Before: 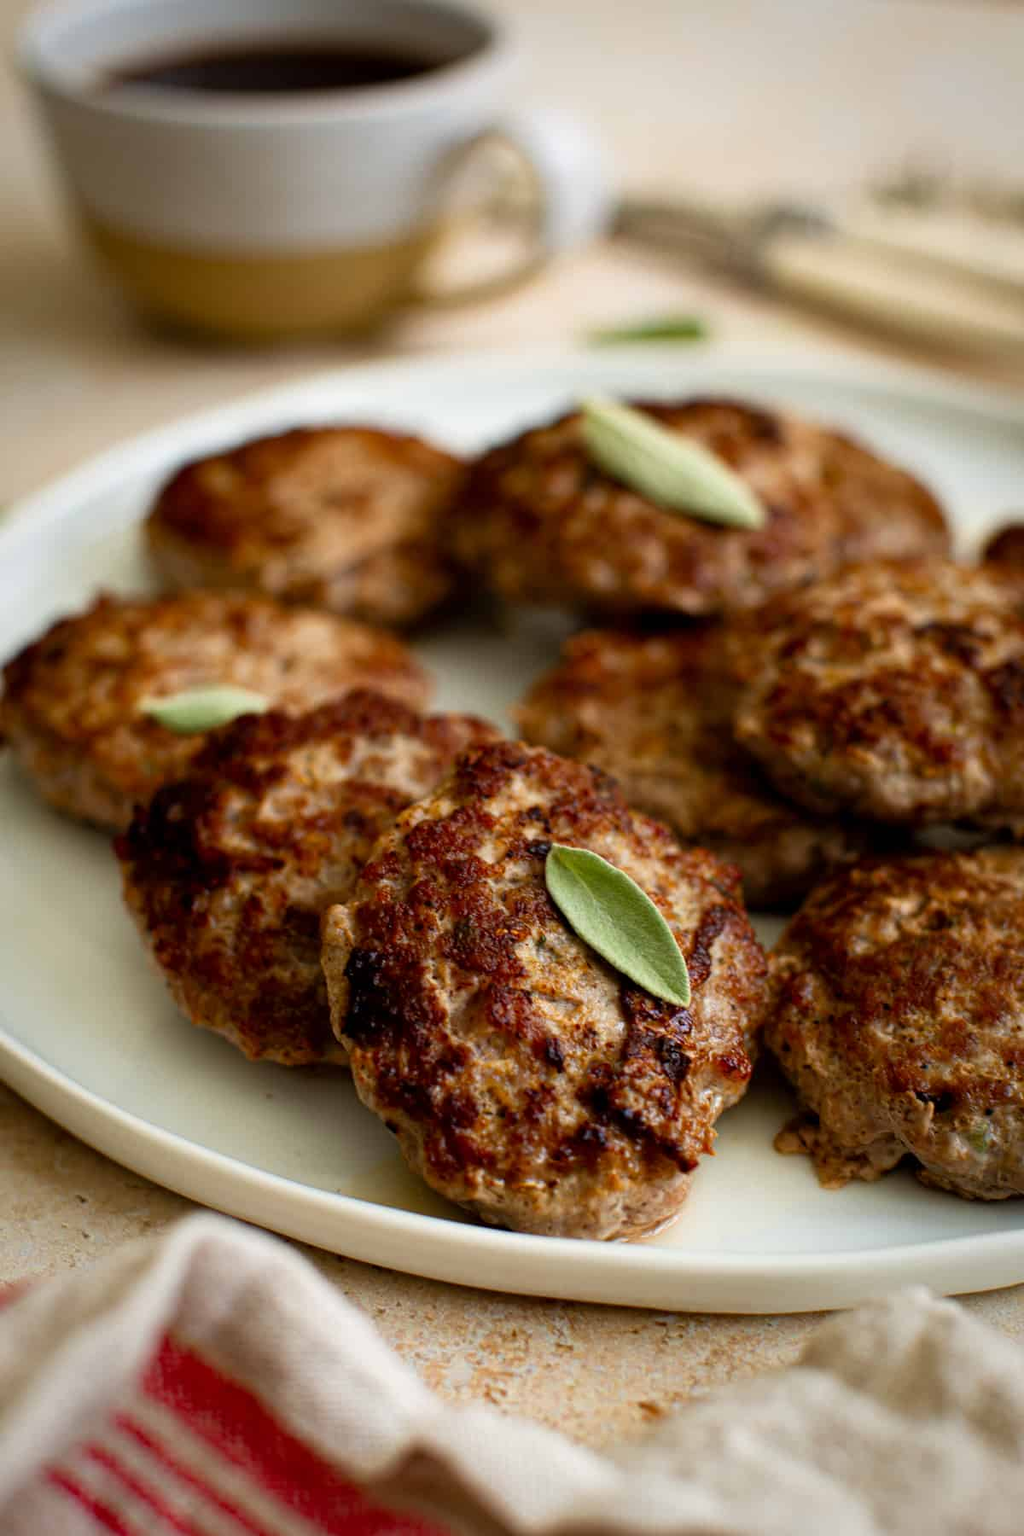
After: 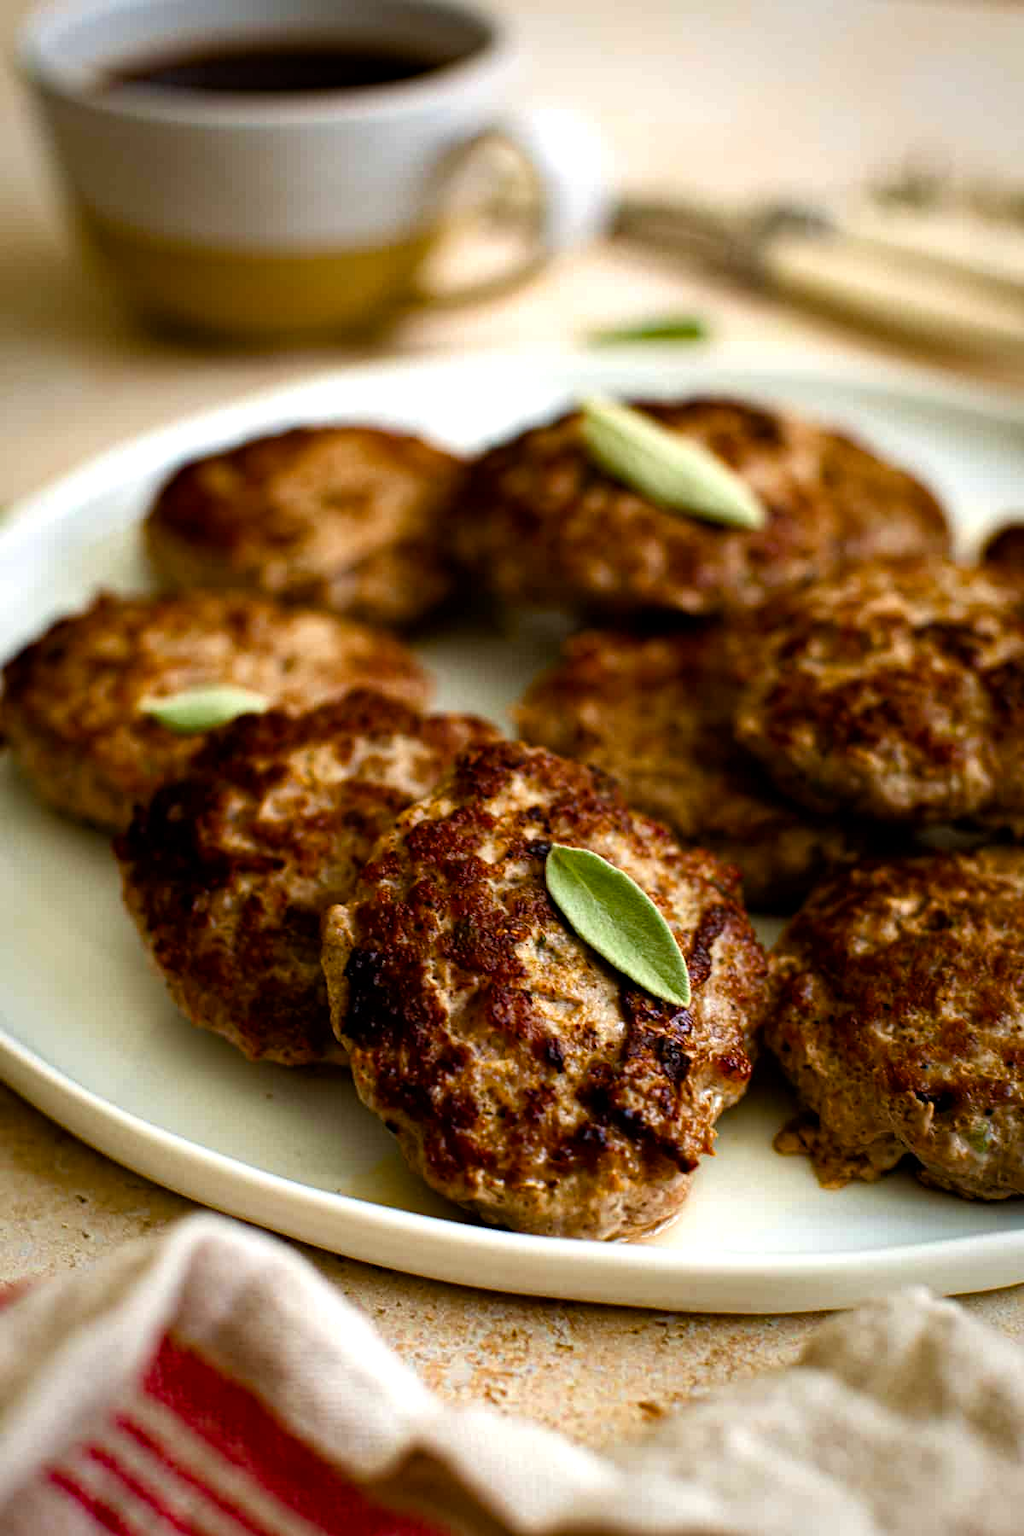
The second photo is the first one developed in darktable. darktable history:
color balance rgb: shadows lift › luminance -20%, power › hue 72.24°, highlights gain › luminance 15%, global offset › hue 171.6°, perceptual saturation grading › highlights -15%, perceptual saturation grading › shadows 25%, global vibrance 30%, contrast 10%
haze removal: compatibility mode true, adaptive false
